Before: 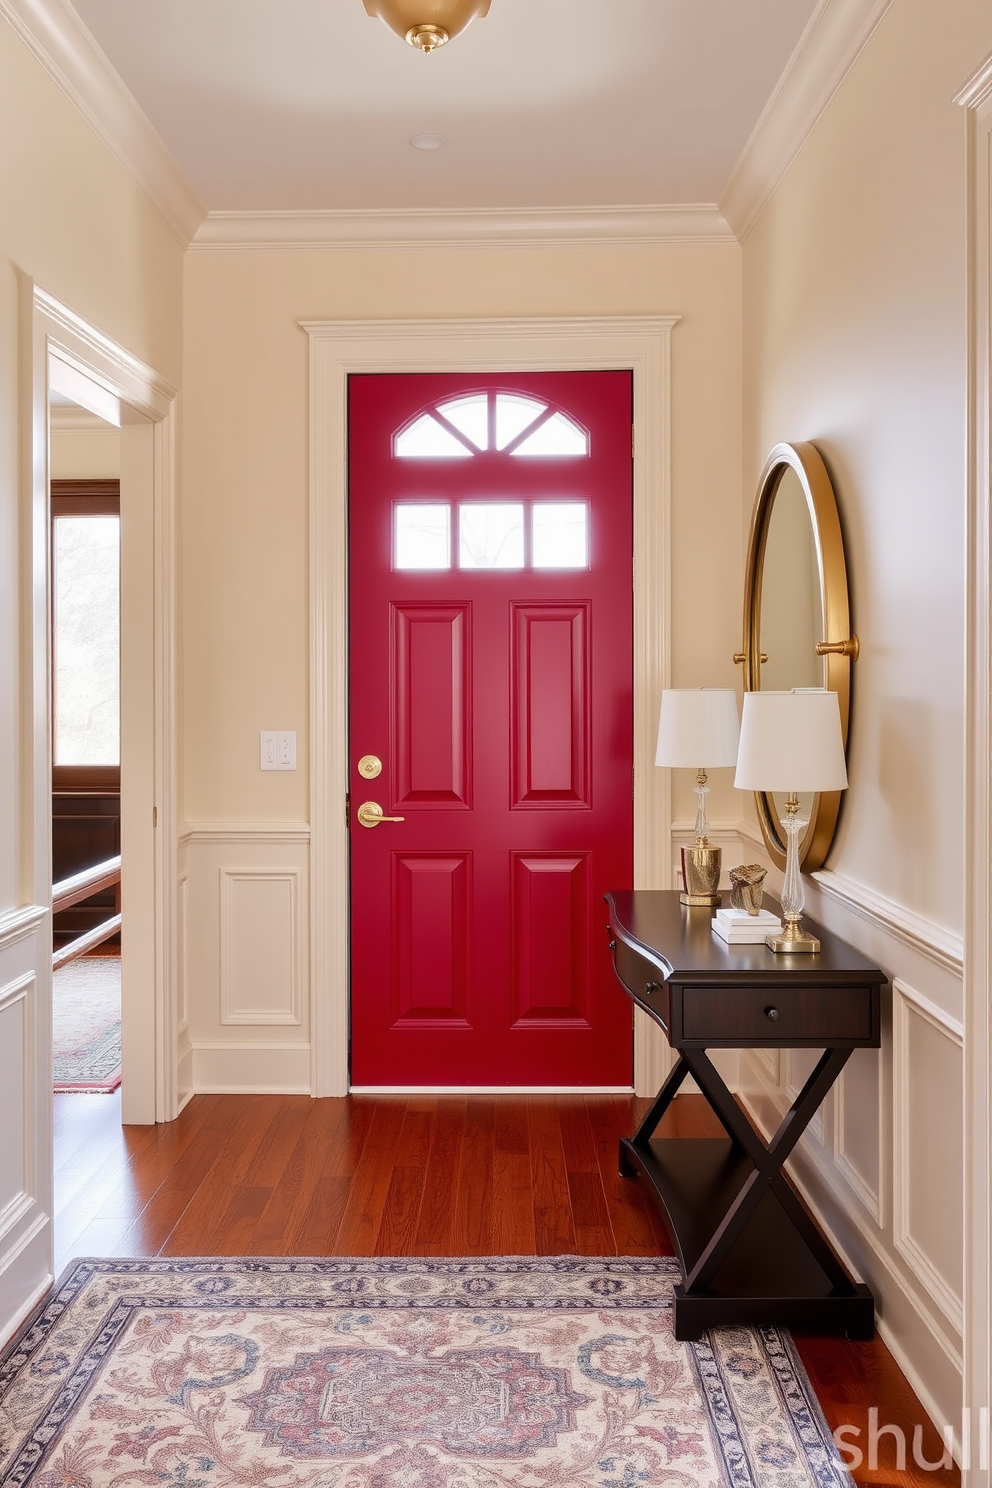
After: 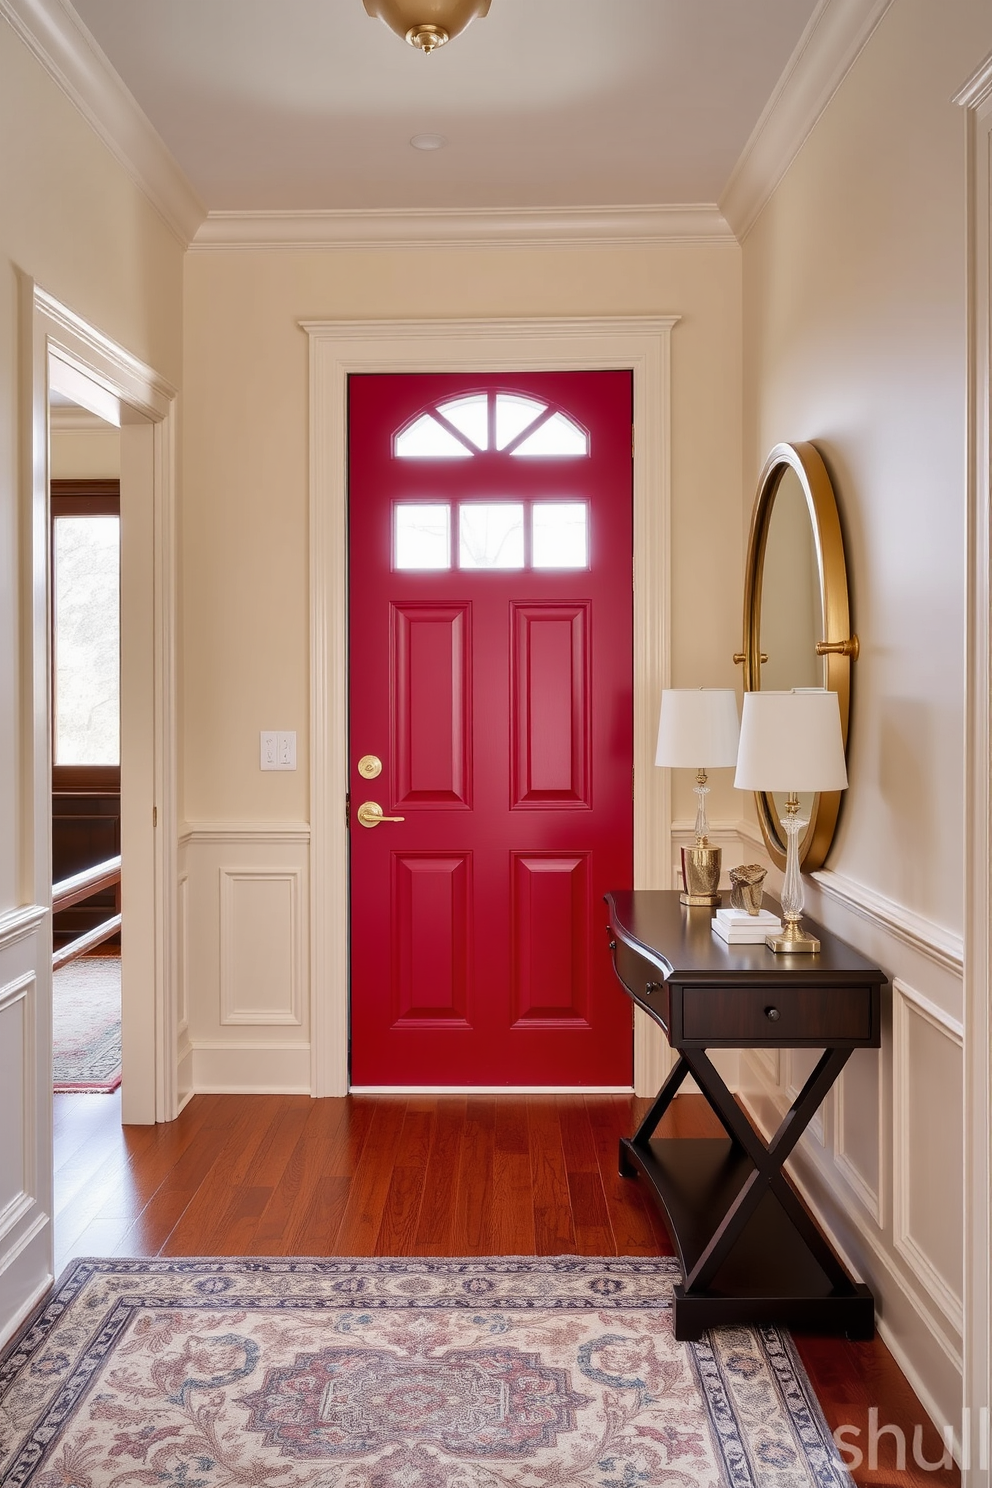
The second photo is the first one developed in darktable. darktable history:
vignetting: fall-off radius 93.16%
shadows and highlights: low approximation 0.01, soften with gaussian
